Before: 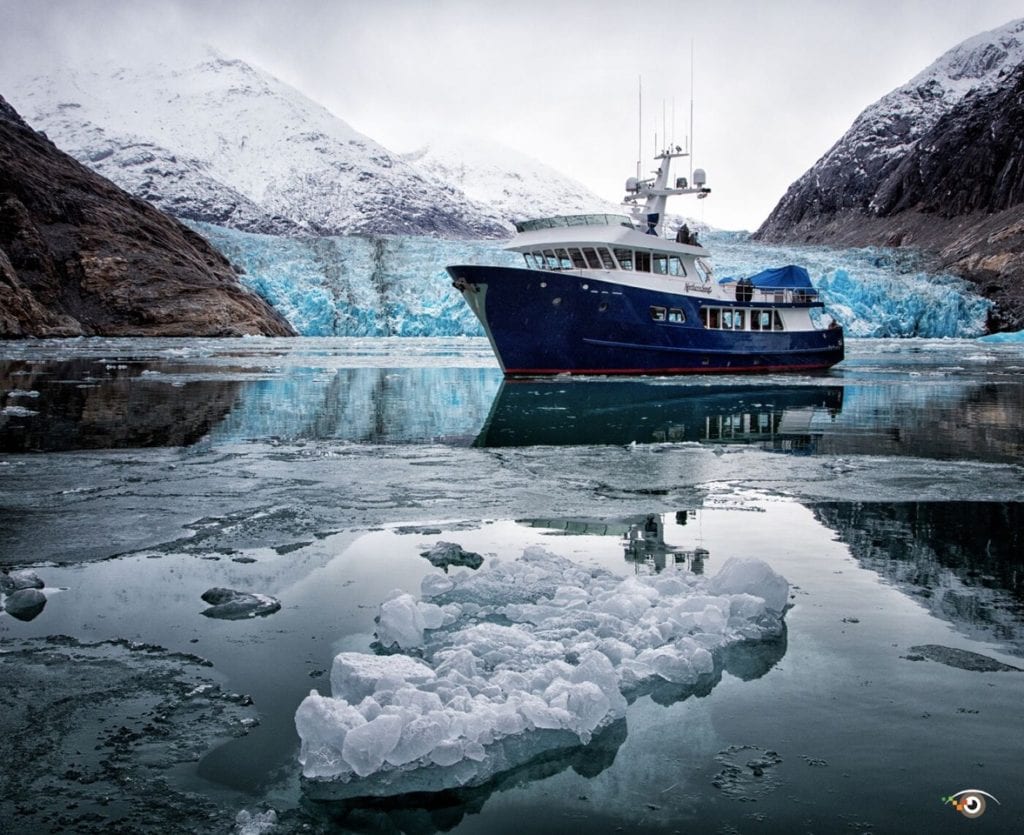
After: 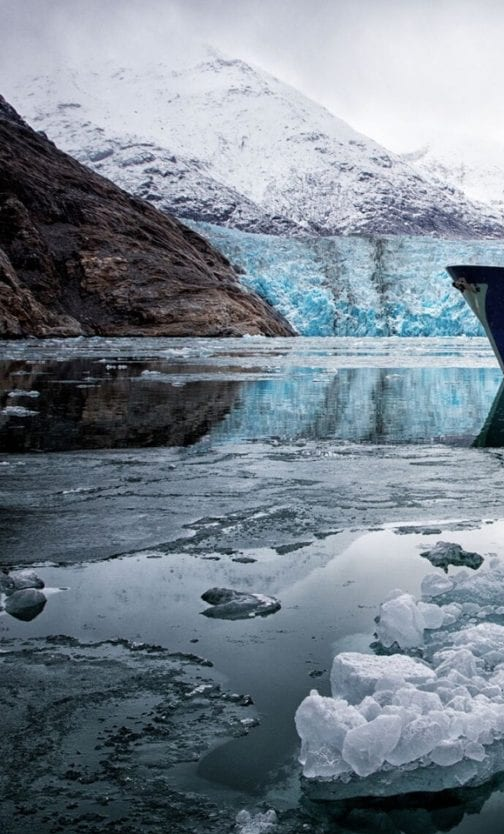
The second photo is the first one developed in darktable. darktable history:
crop and rotate: left 0.057%, right 50.683%
